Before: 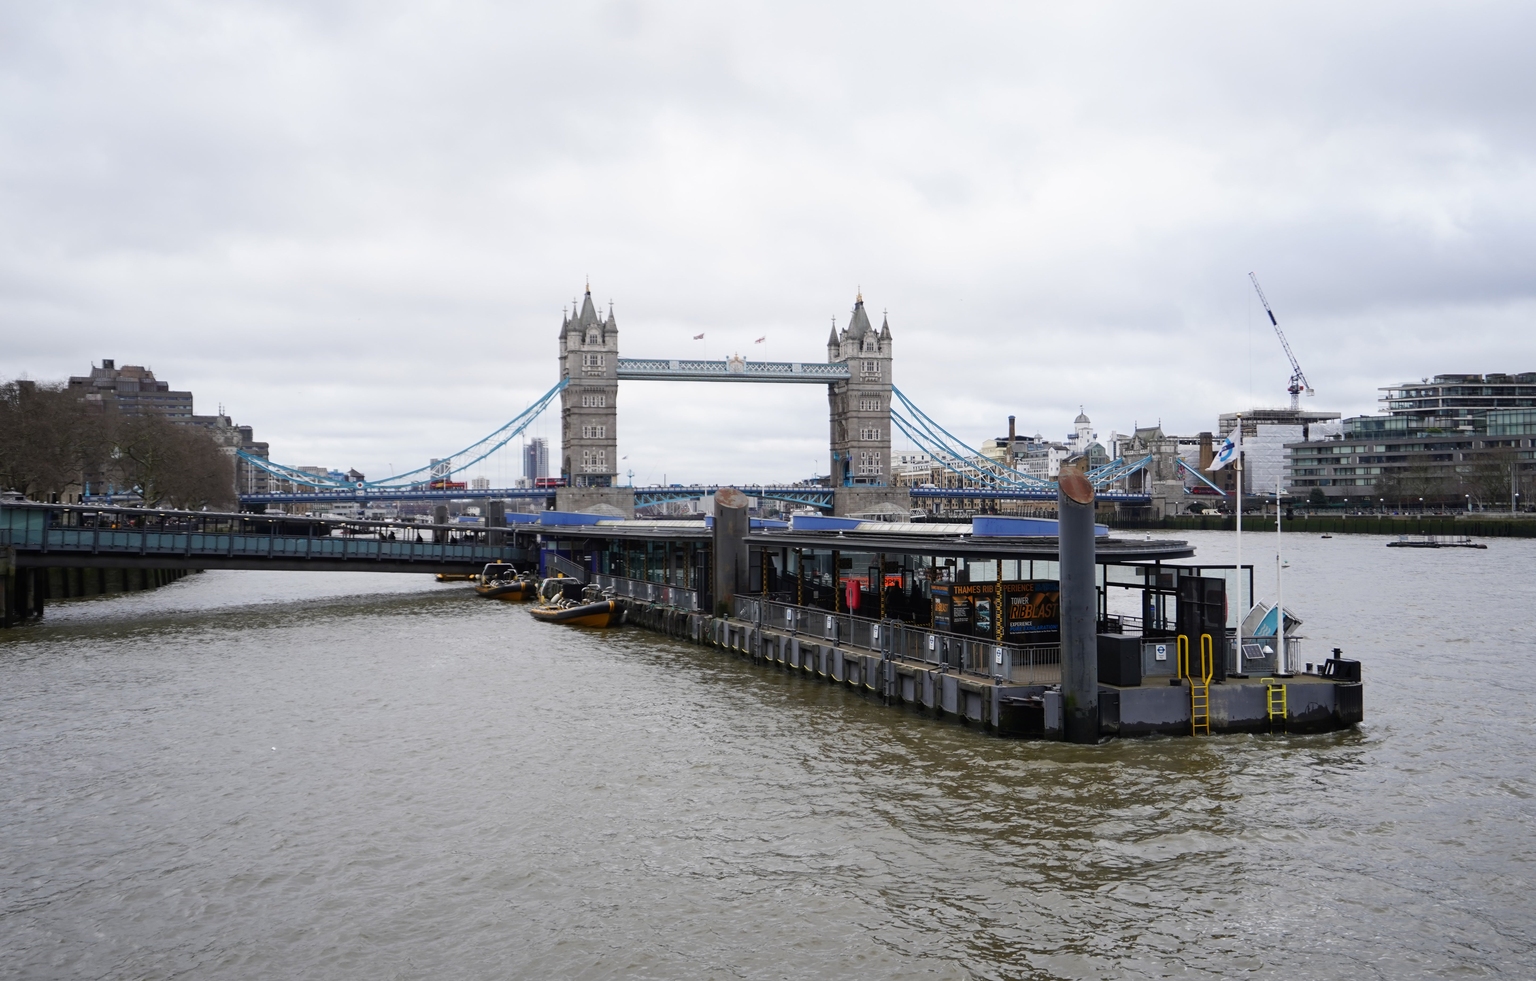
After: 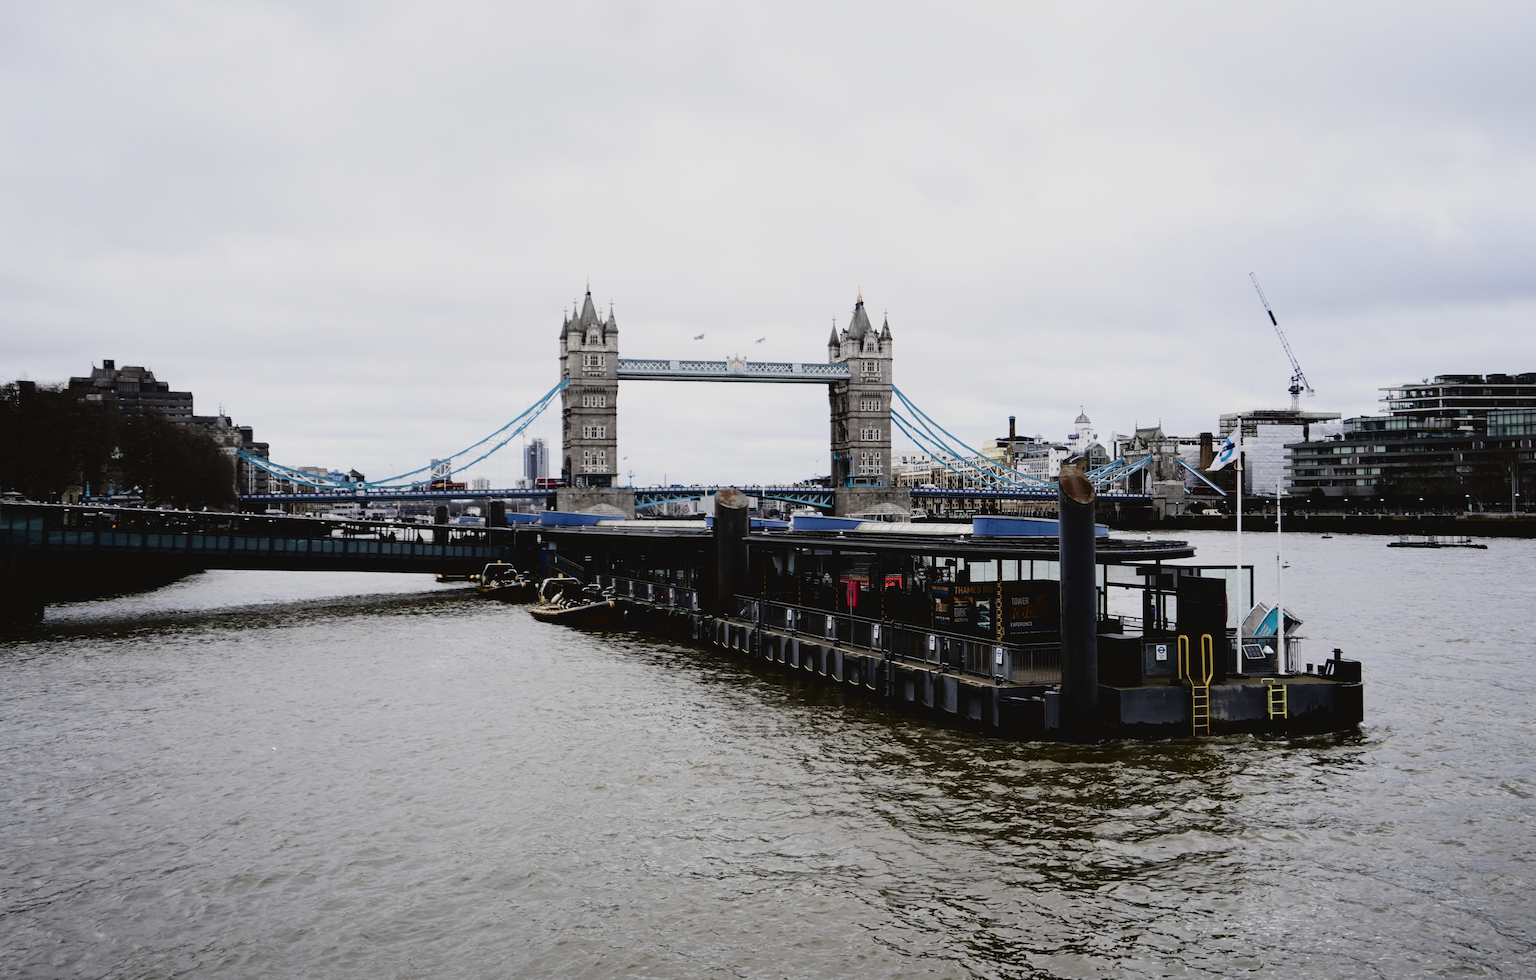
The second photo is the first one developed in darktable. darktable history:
tone curve: curves: ch0 [(0, 0.039) (0.104, 0.094) (0.285, 0.301) (0.689, 0.764) (0.89, 0.926) (0.994, 0.971)]; ch1 [(0, 0) (0.337, 0.249) (0.437, 0.411) (0.485, 0.487) (0.515, 0.514) (0.566, 0.563) (0.641, 0.655) (1, 1)]; ch2 [(0, 0) (0.314, 0.301) (0.421, 0.411) (0.502, 0.505) (0.528, 0.54) (0.557, 0.555) (0.612, 0.583) (0.722, 0.67) (1, 1)], color space Lab, independent channels, preserve colors none
filmic rgb: black relative exposure -5 EV, hardness 2.88, contrast 1.4, highlights saturation mix -30%
exposure: exposure -0.492 EV, compensate highlight preservation false
